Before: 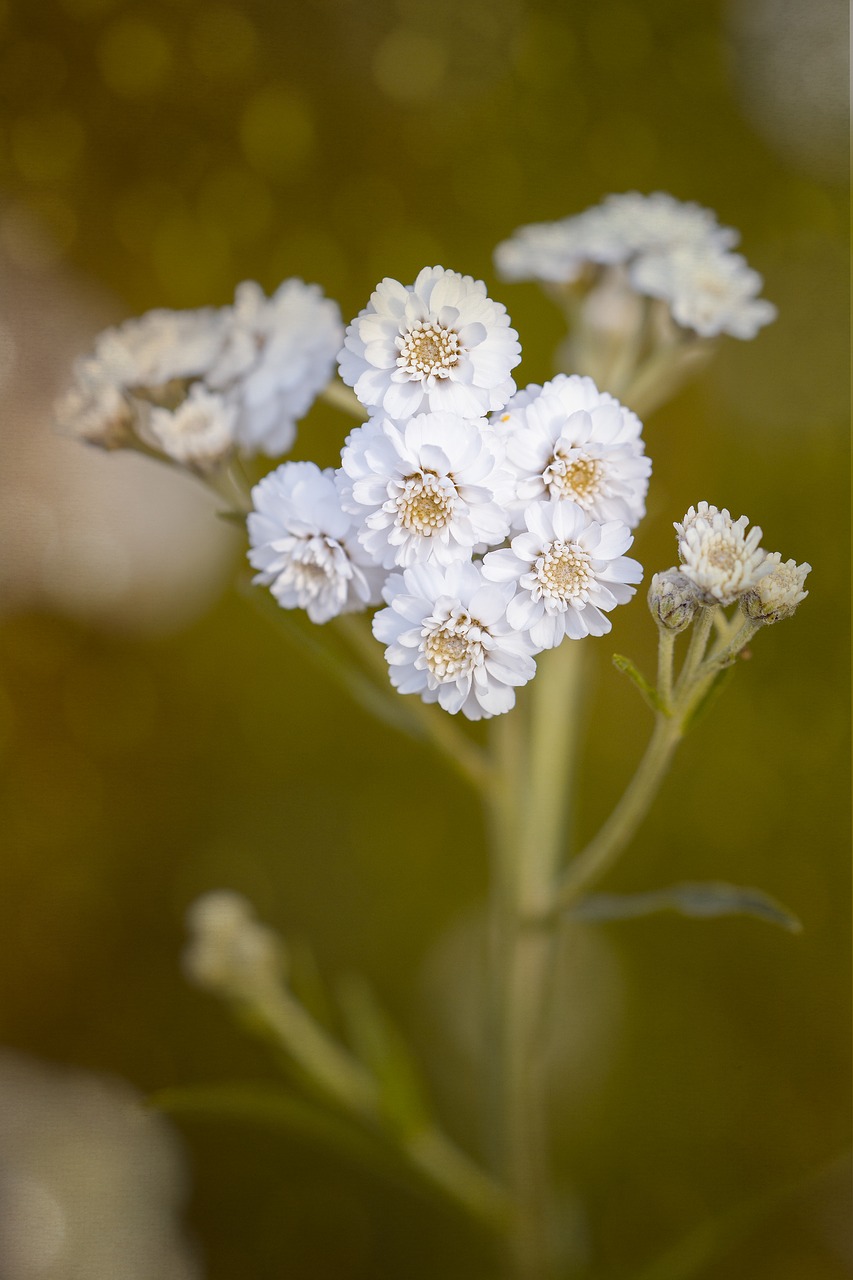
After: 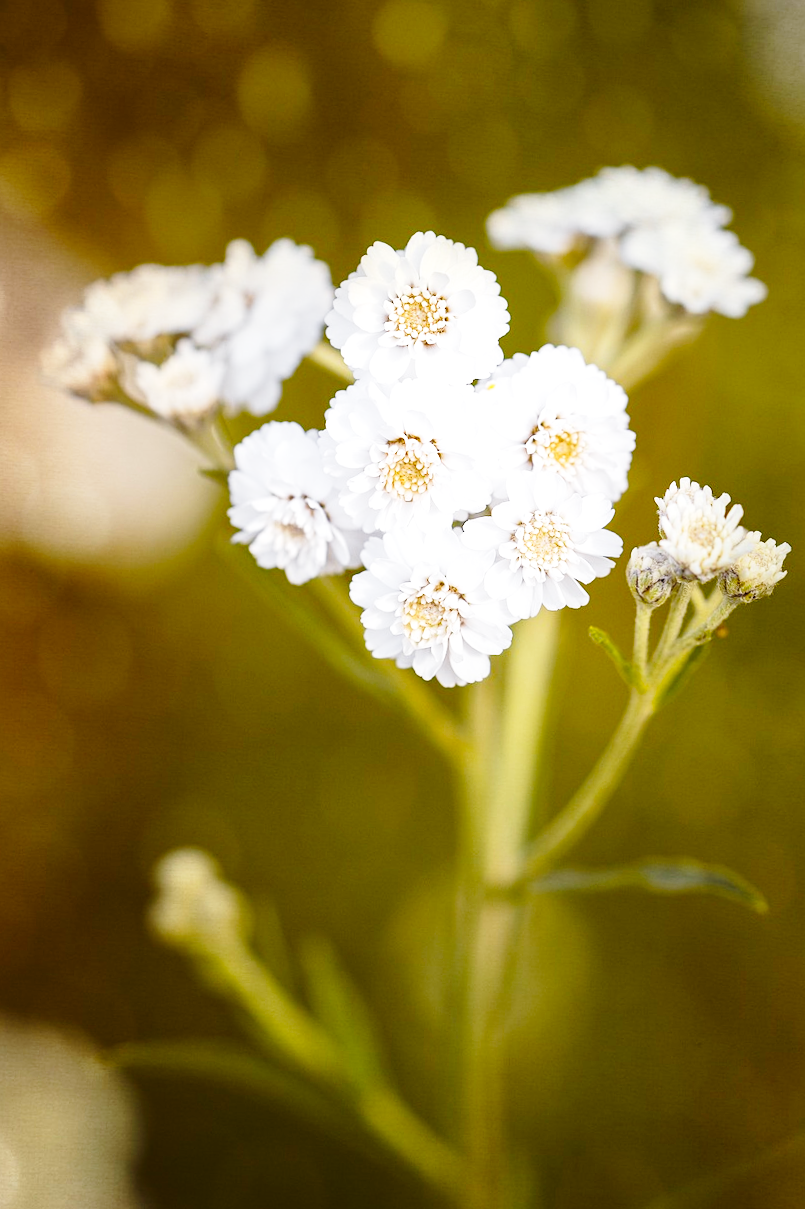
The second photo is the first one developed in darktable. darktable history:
base curve: curves: ch0 [(0, 0) (0.028, 0.03) (0.121, 0.232) (0.46, 0.748) (0.859, 0.968) (1, 1)], preserve colors none
crop and rotate: angle -2.27°
color zones: curves: ch1 [(0.25, 0.61) (0.75, 0.248)]
tone equalizer: -8 EV -0.42 EV, -7 EV -0.409 EV, -6 EV -0.316 EV, -5 EV -0.192 EV, -3 EV 0.2 EV, -2 EV 0.333 EV, -1 EV 0.392 EV, +0 EV 0.446 EV, edges refinement/feathering 500, mask exposure compensation -1.57 EV, preserve details no
